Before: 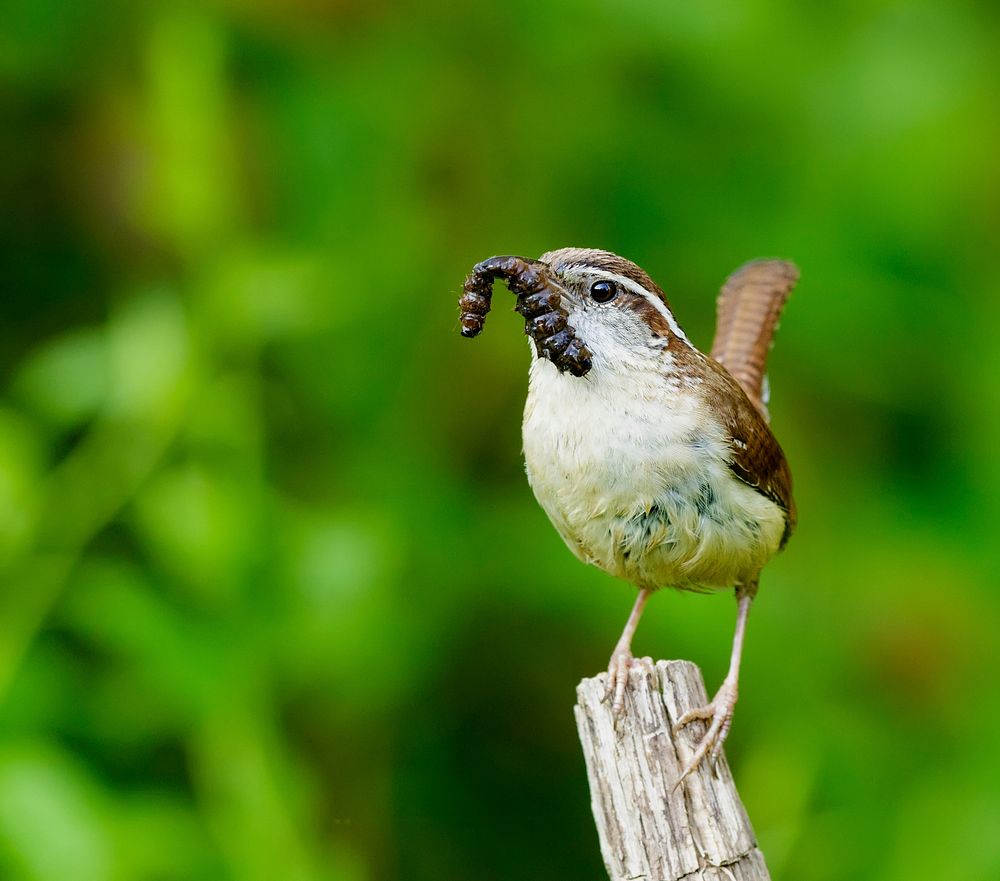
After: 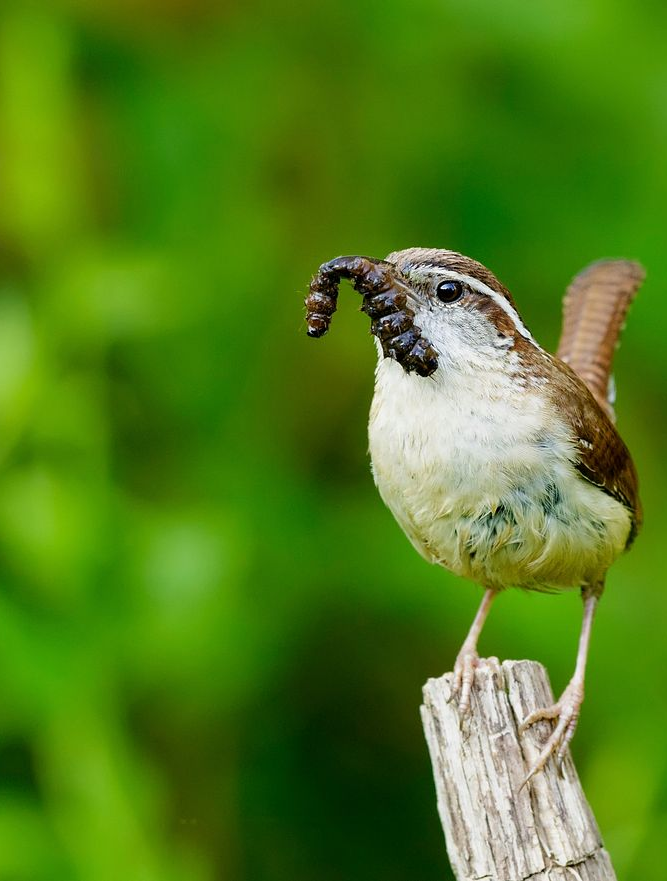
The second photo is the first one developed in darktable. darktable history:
crop: left 15.405%, right 17.895%
